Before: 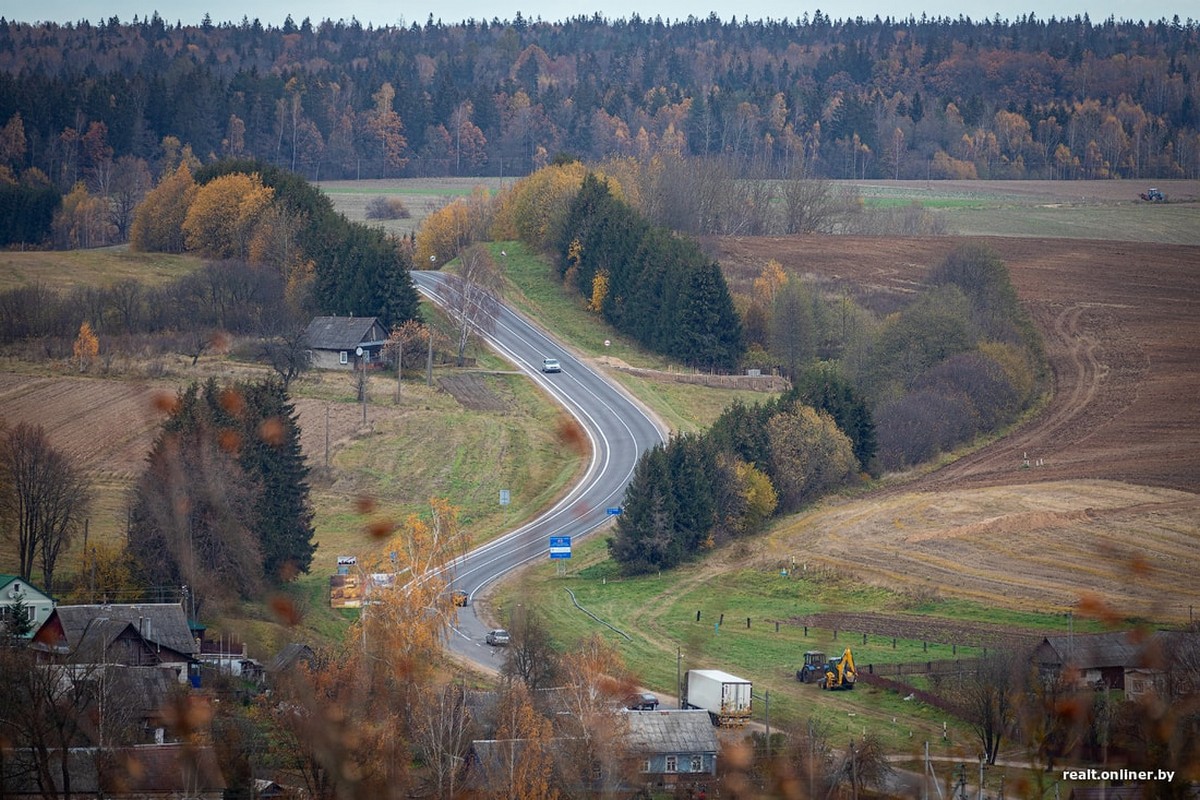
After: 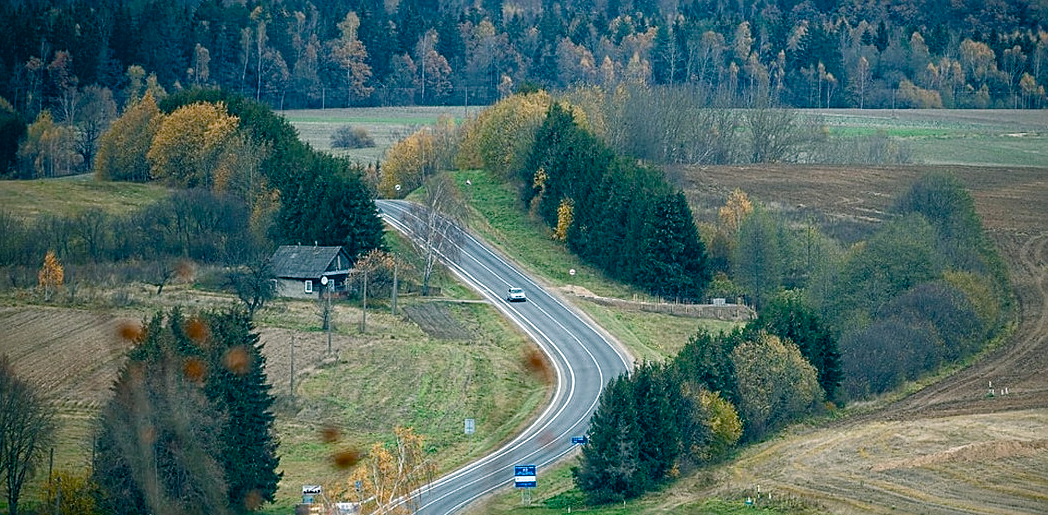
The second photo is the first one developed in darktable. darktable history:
color balance rgb: power › chroma 2.142%, power › hue 166.71°, highlights gain › luminance 17.738%, perceptual saturation grading › global saturation 20%, perceptual saturation grading › highlights -48.991%, perceptual saturation grading › shadows 24.32%, global vibrance 16.414%, saturation formula JzAzBz (2021)
sharpen: amount 0.498
crop: left 2.971%, top 8.982%, right 9.619%, bottom 26.522%
